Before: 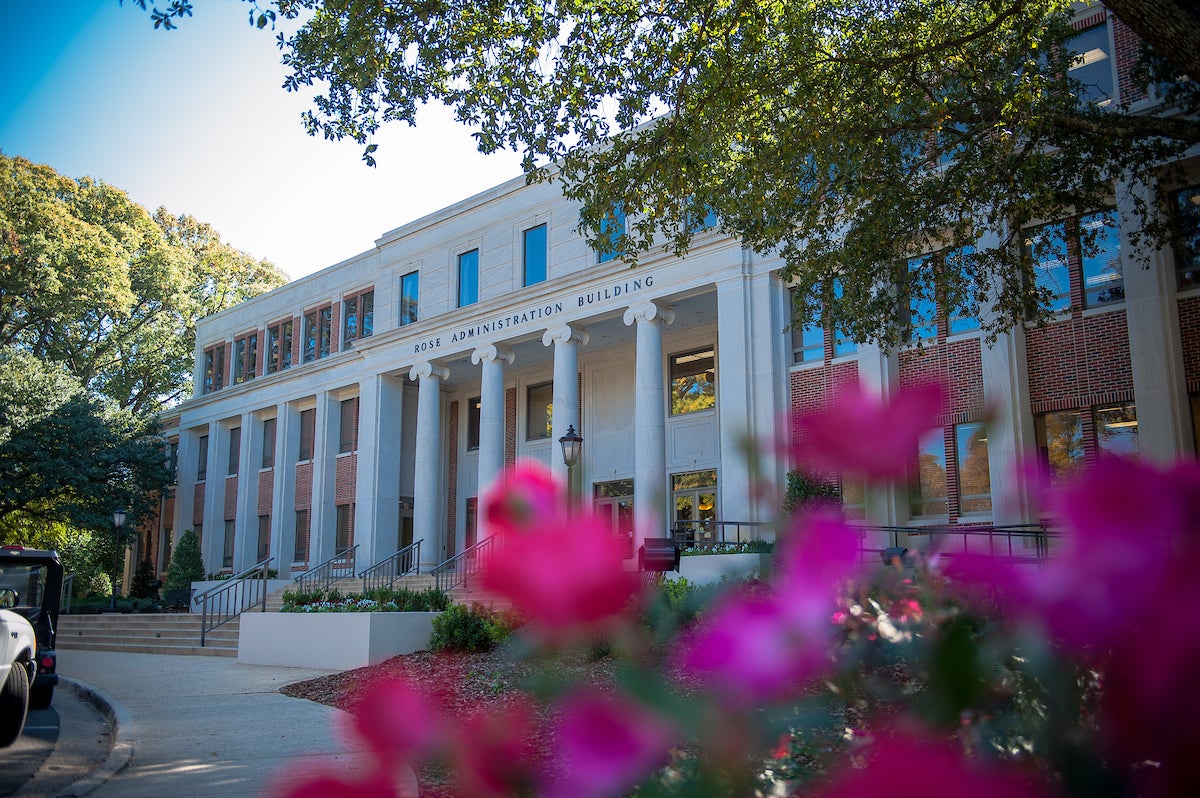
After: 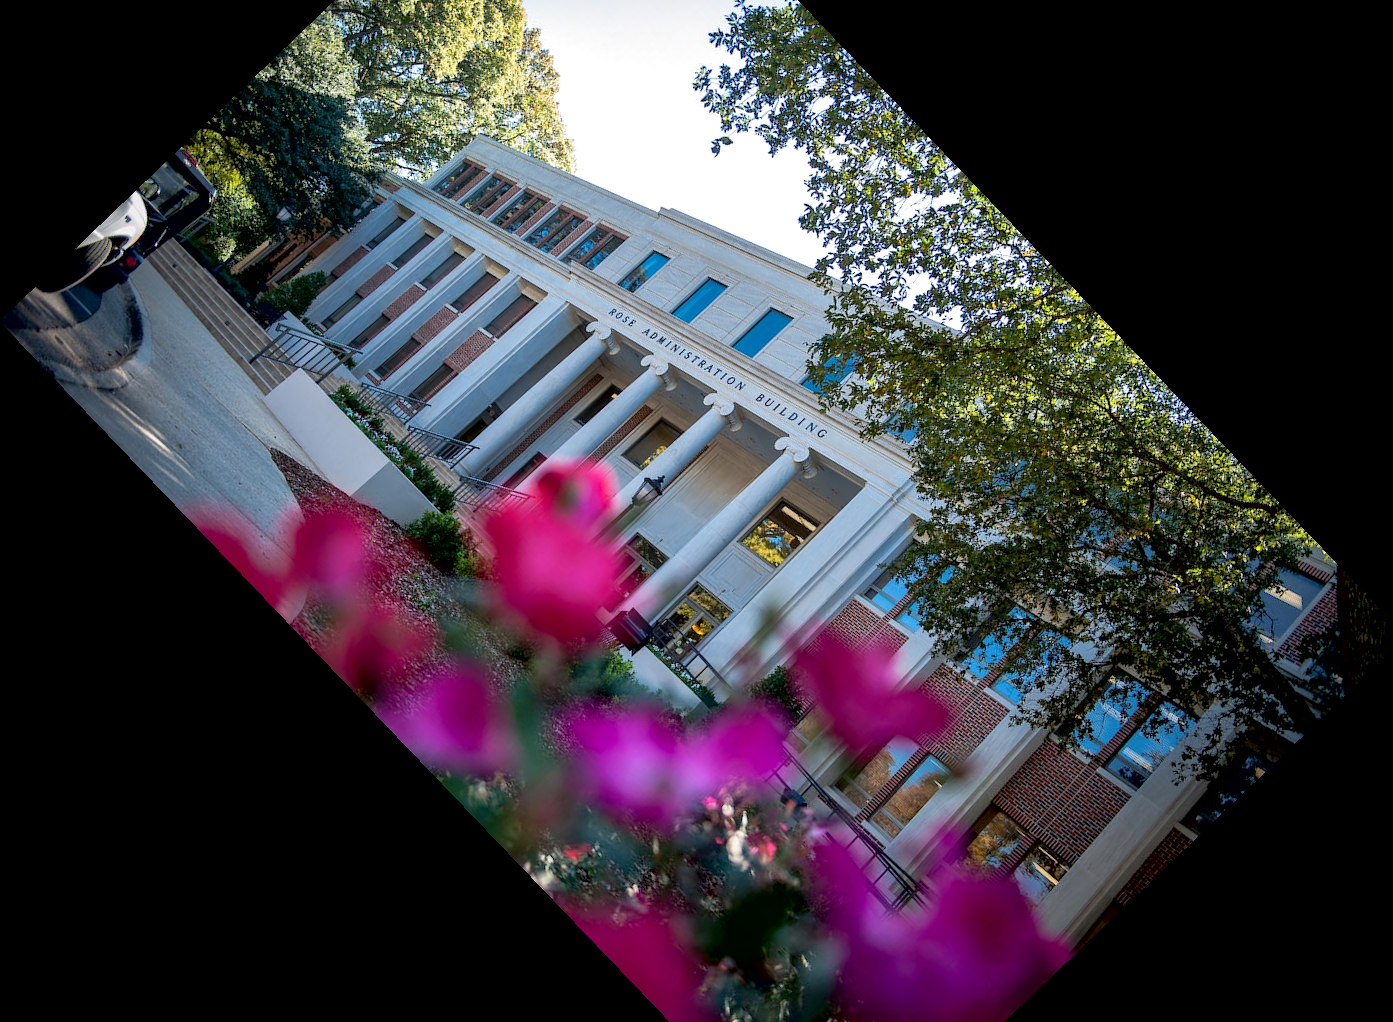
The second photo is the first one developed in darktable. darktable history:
local contrast: mode bilateral grid, contrast 20, coarseness 50, detail 159%, midtone range 0.2
crop and rotate: angle -46.26°, top 16.234%, right 0.912%, bottom 11.704%
exposure: black level correction 0.007, exposure 0.093 EV, compensate highlight preservation false
